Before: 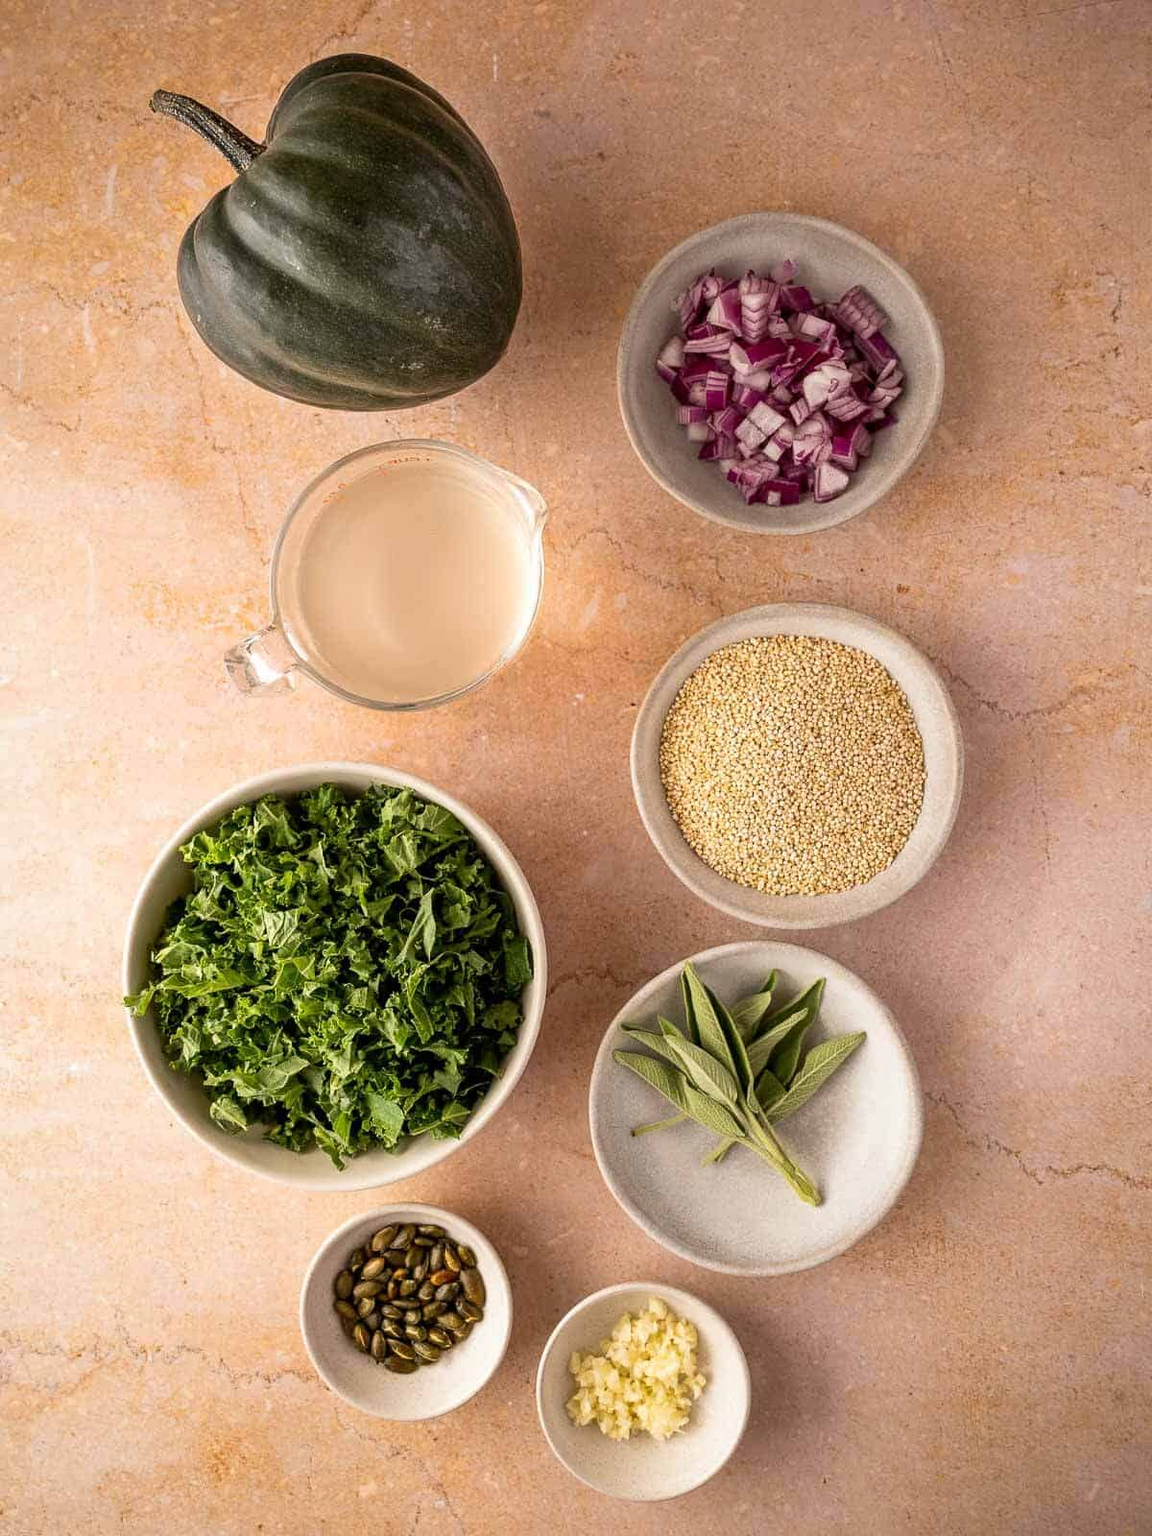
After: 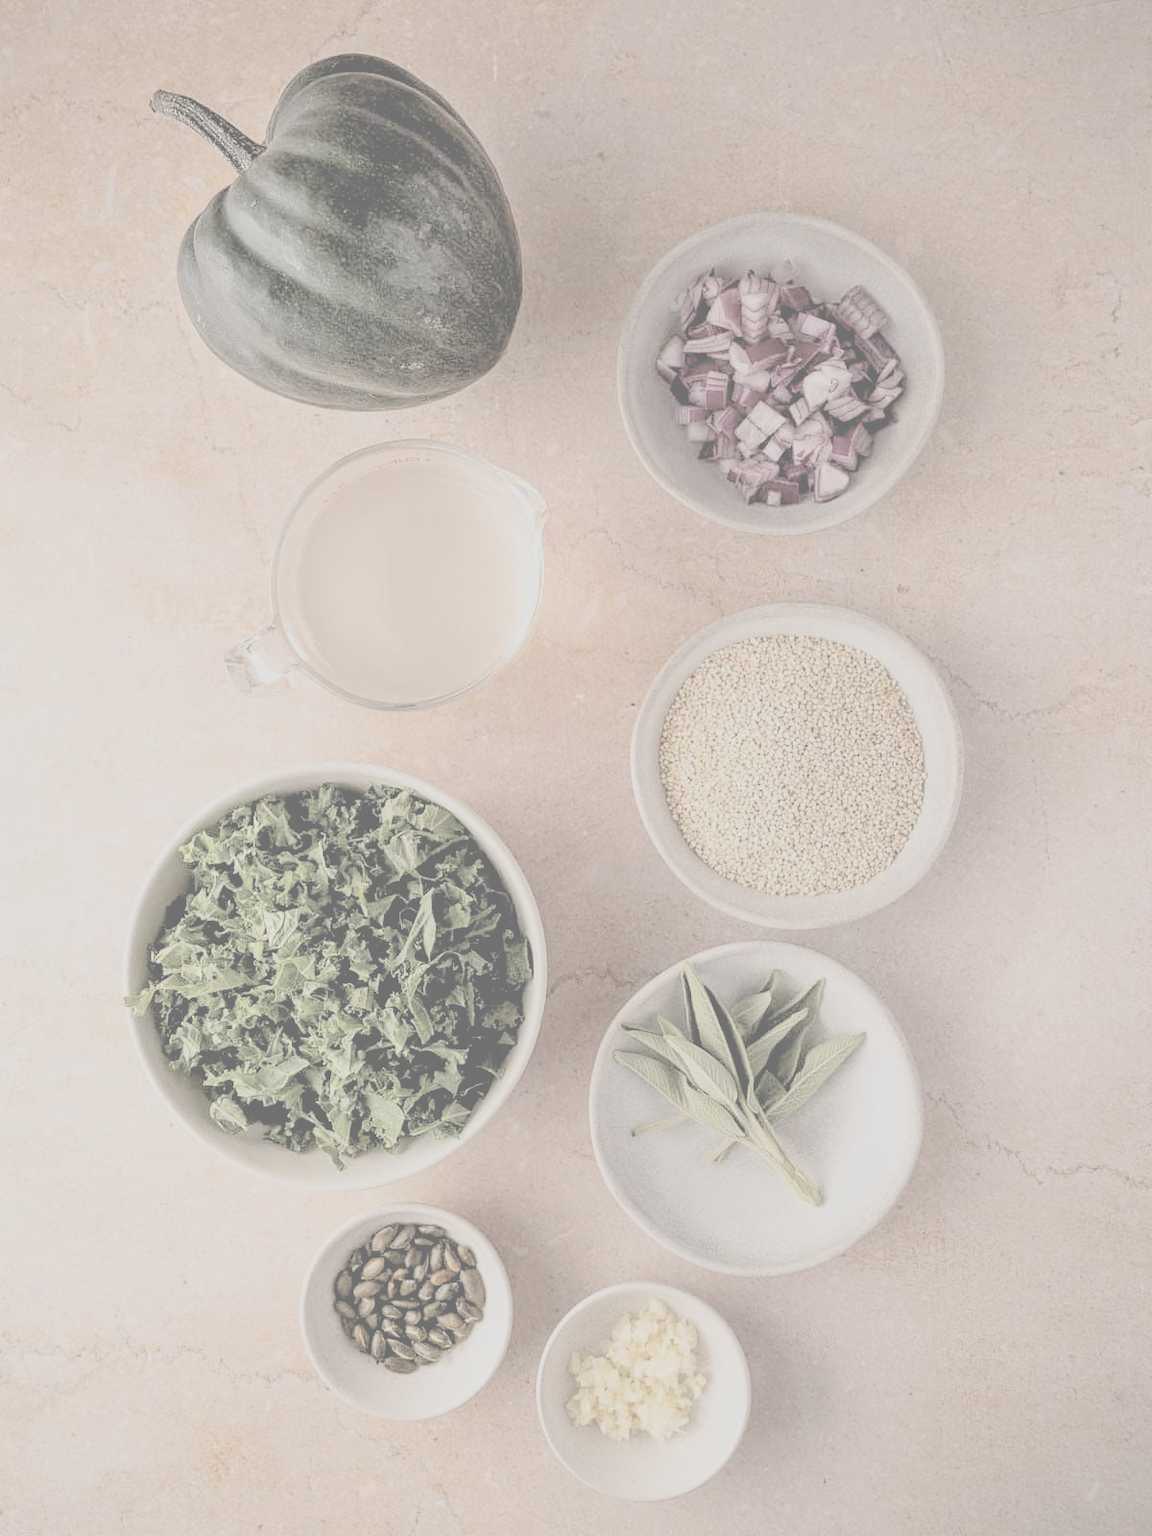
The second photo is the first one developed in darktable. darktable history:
filmic rgb: middle gray luminance 18.36%, black relative exposure -9.03 EV, white relative exposure 3.7 EV, threshold 2.99 EV, target black luminance 0%, hardness 4.88, latitude 68.18%, contrast 0.956, highlights saturation mix 19.38%, shadows ↔ highlights balance 21.99%, color science v6 (2022), enable highlight reconstruction true
contrast brightness saturation: contrast -0.315, brightness 0.738, saturation -0.774
exposure: black level correction 0.01, exposure 0.017 EV, compensate highlight preservation false
